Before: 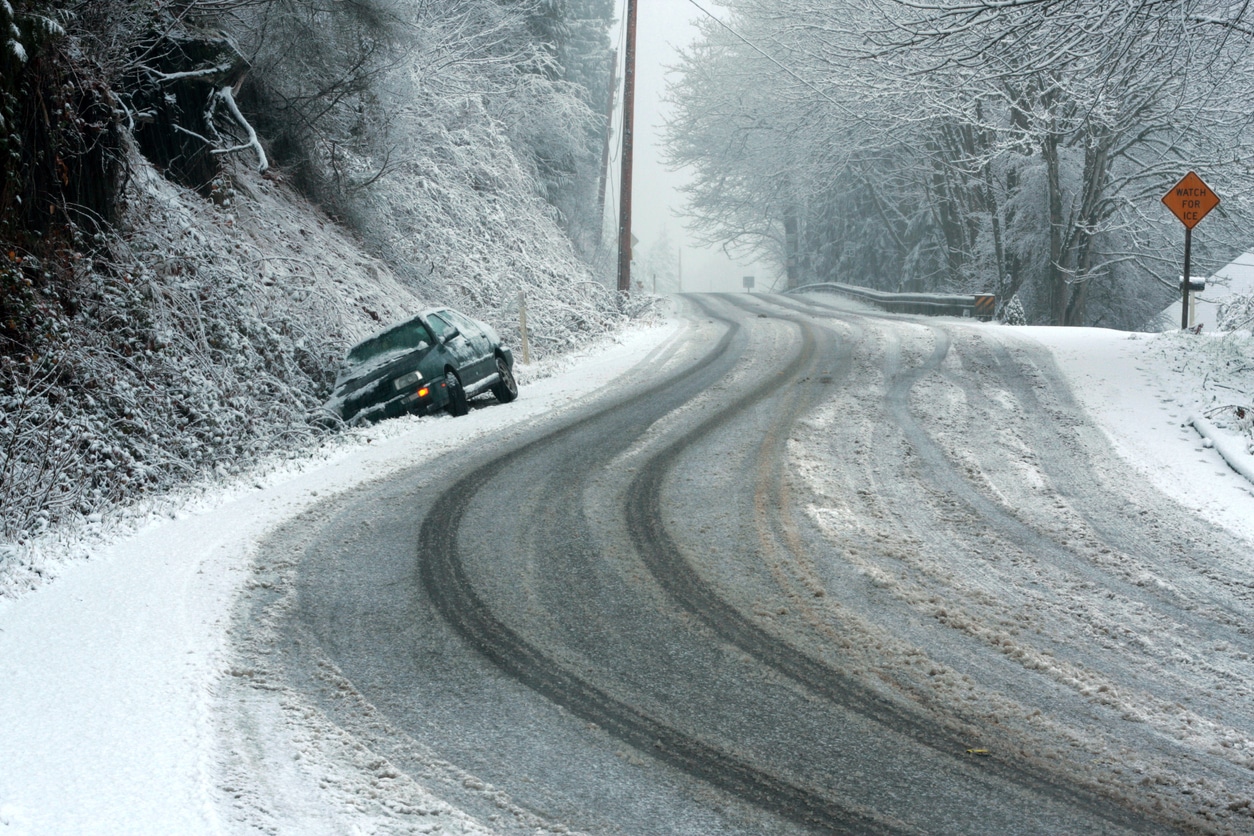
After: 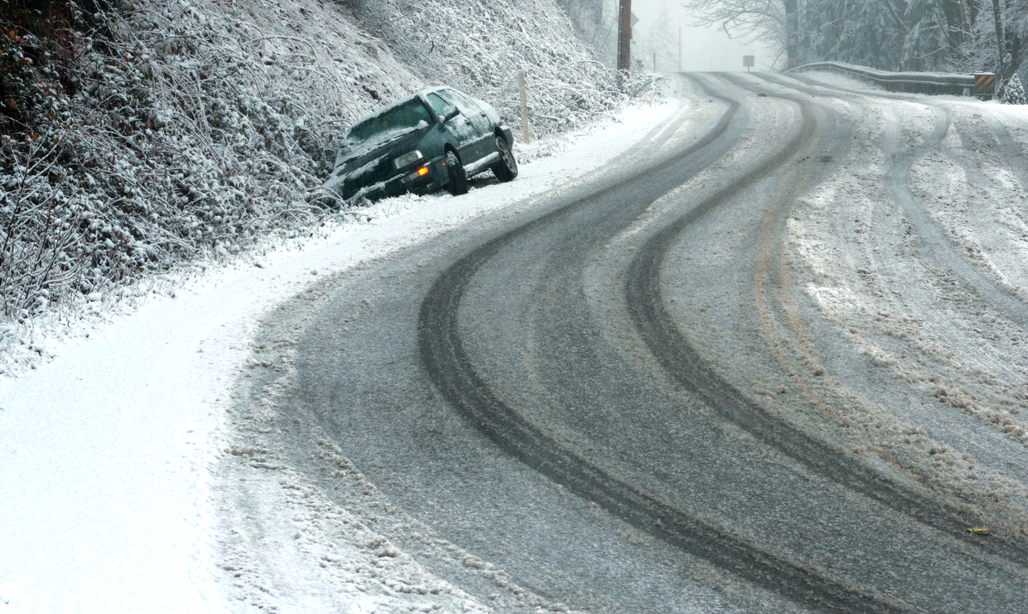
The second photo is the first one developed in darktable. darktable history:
exposure: exposure 0.2 EV, compensate highlight preservation false
crop: top 26.531%, right 17.959%
